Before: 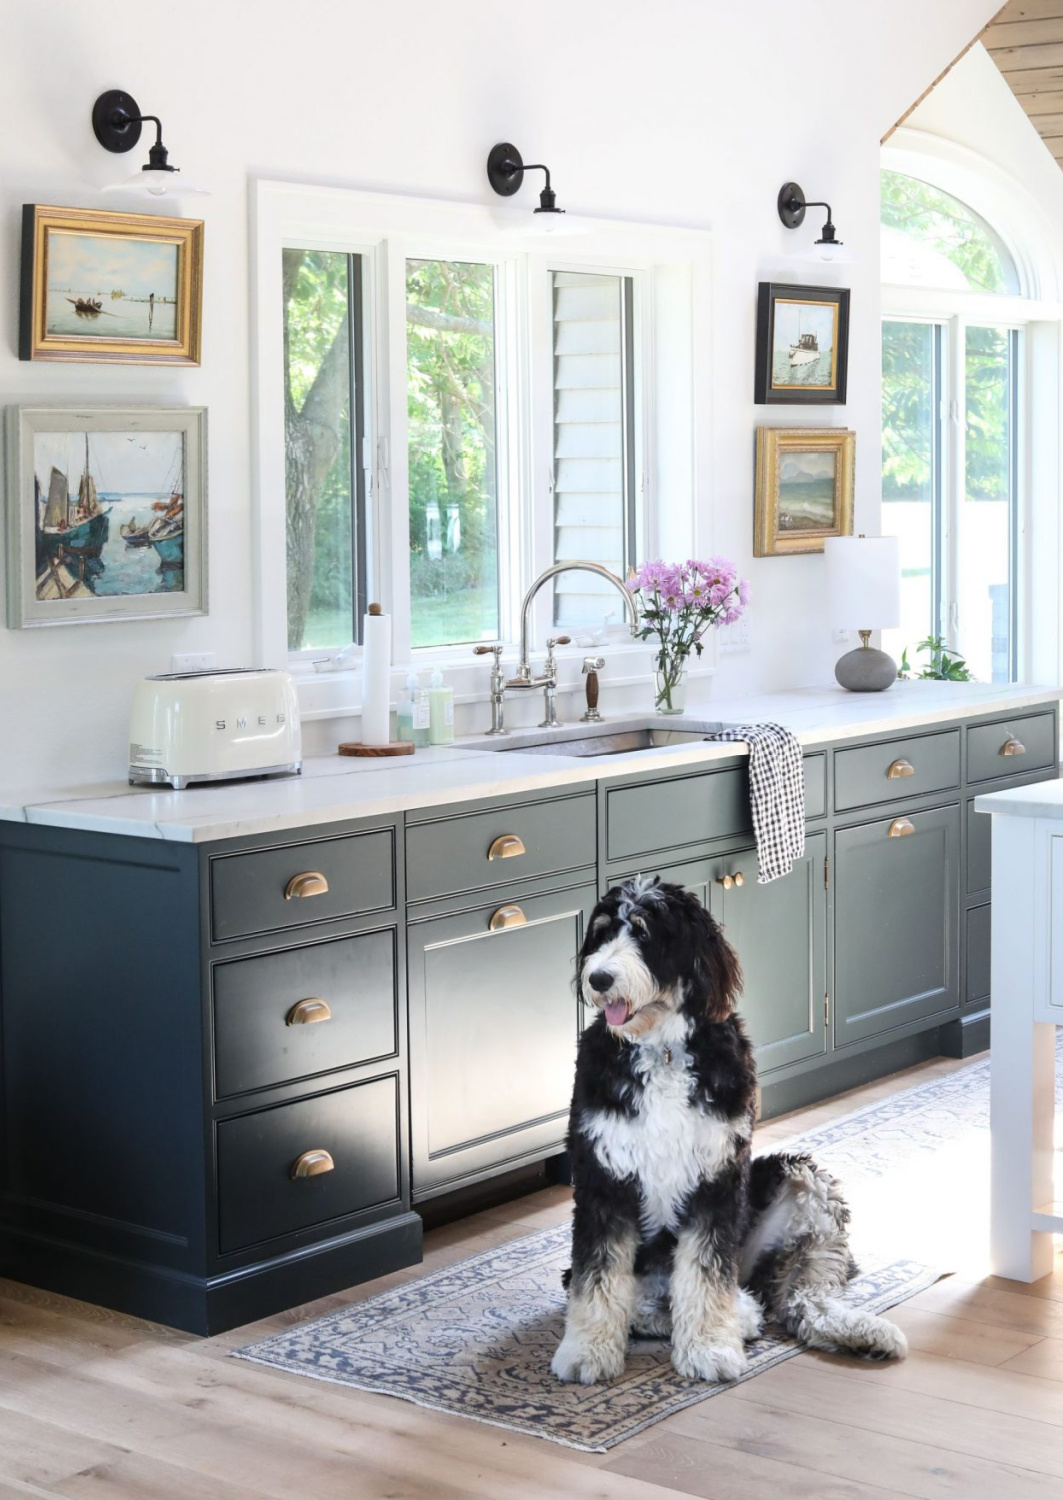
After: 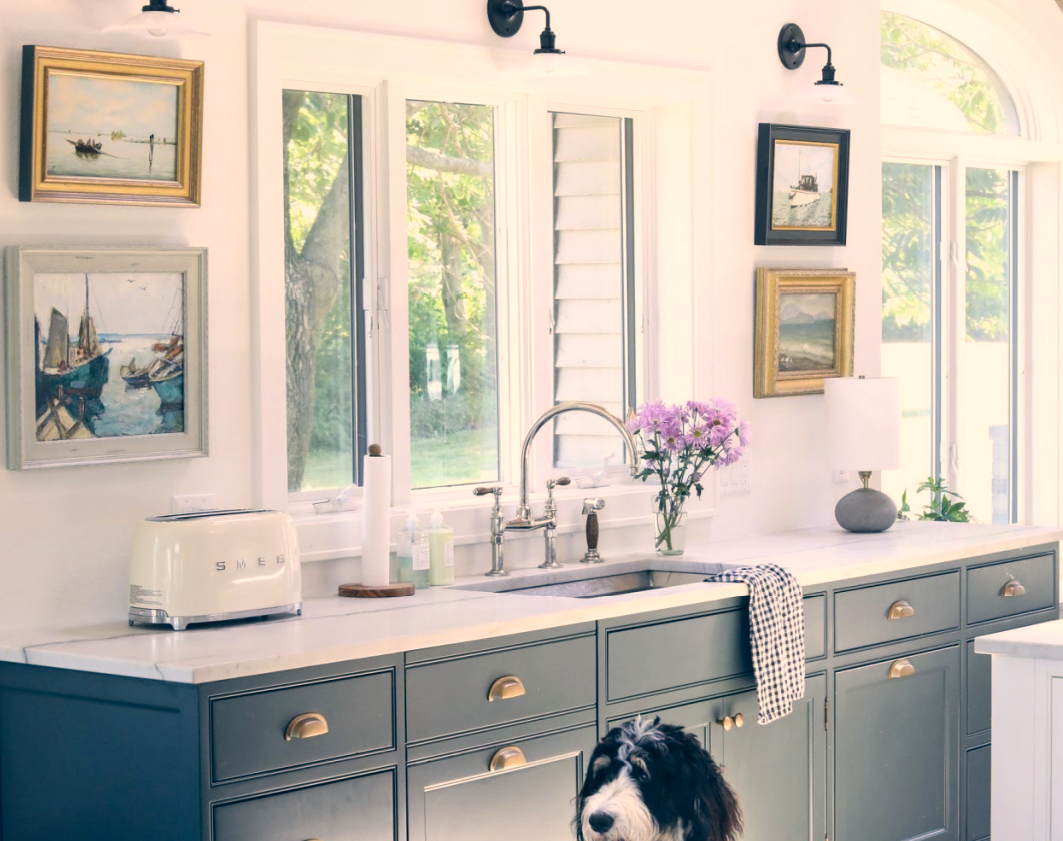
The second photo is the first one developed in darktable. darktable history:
crop and rotate: top 10.605%, bottom 33.274%
color correction: highlights a* 10.32, highlights b* 14.66, shadows a* -9.59, shadows b* -15.02
